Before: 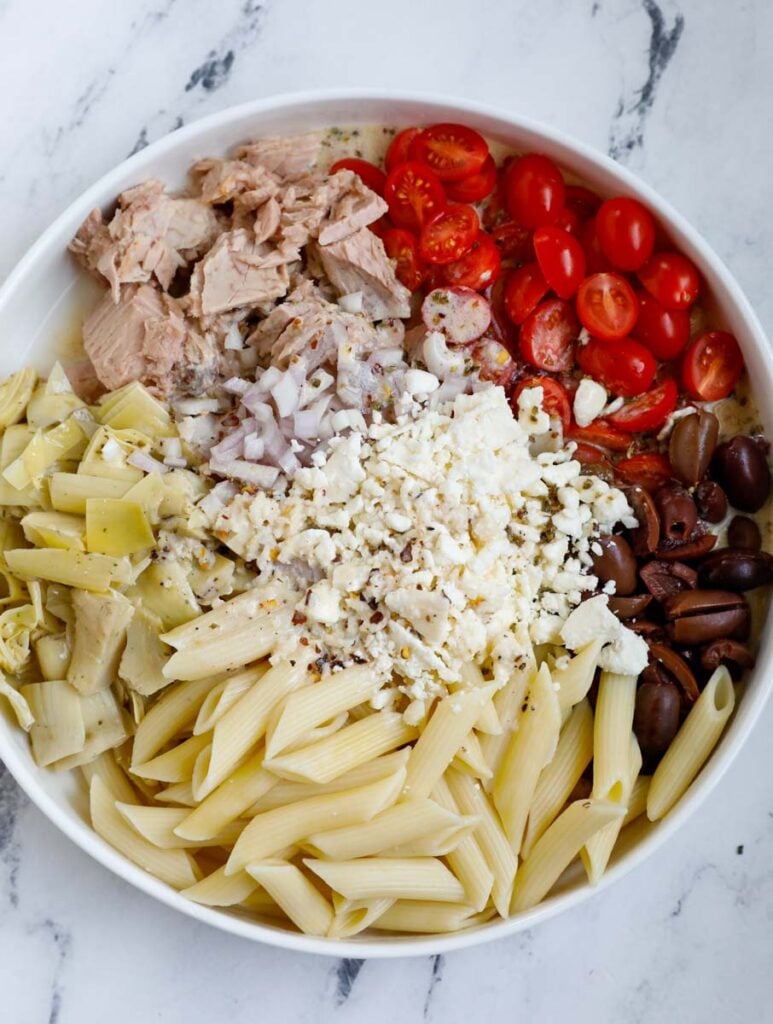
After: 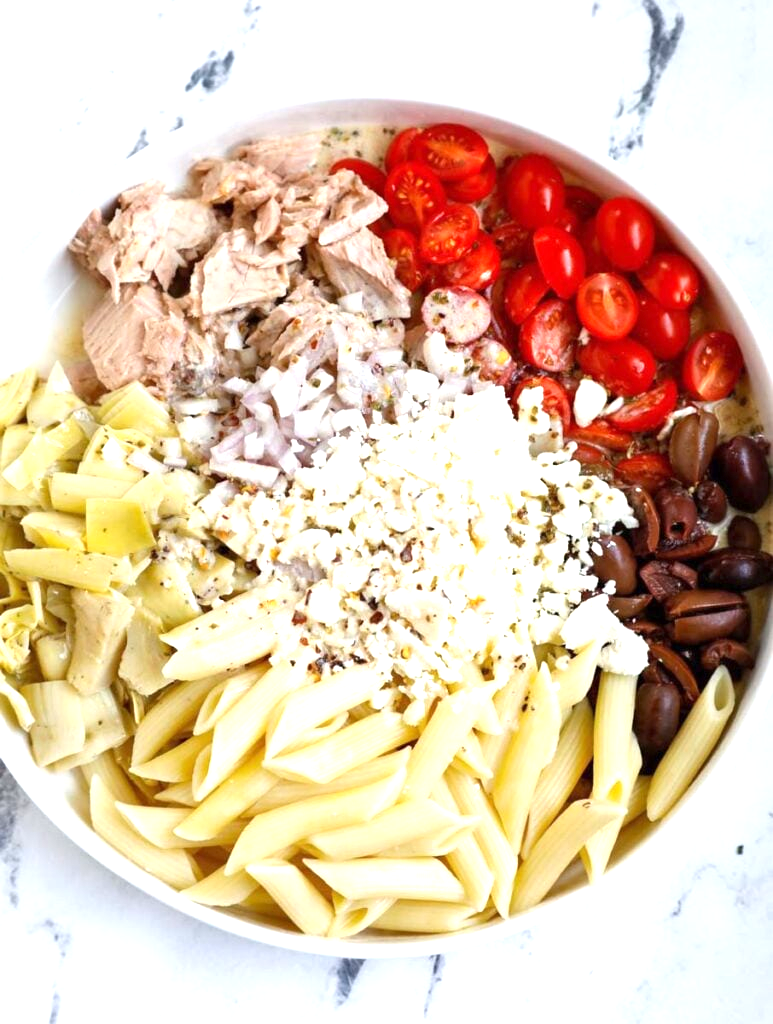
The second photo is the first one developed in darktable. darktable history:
exposure: exposure 0.949 EV, compensate highlight preservation false
